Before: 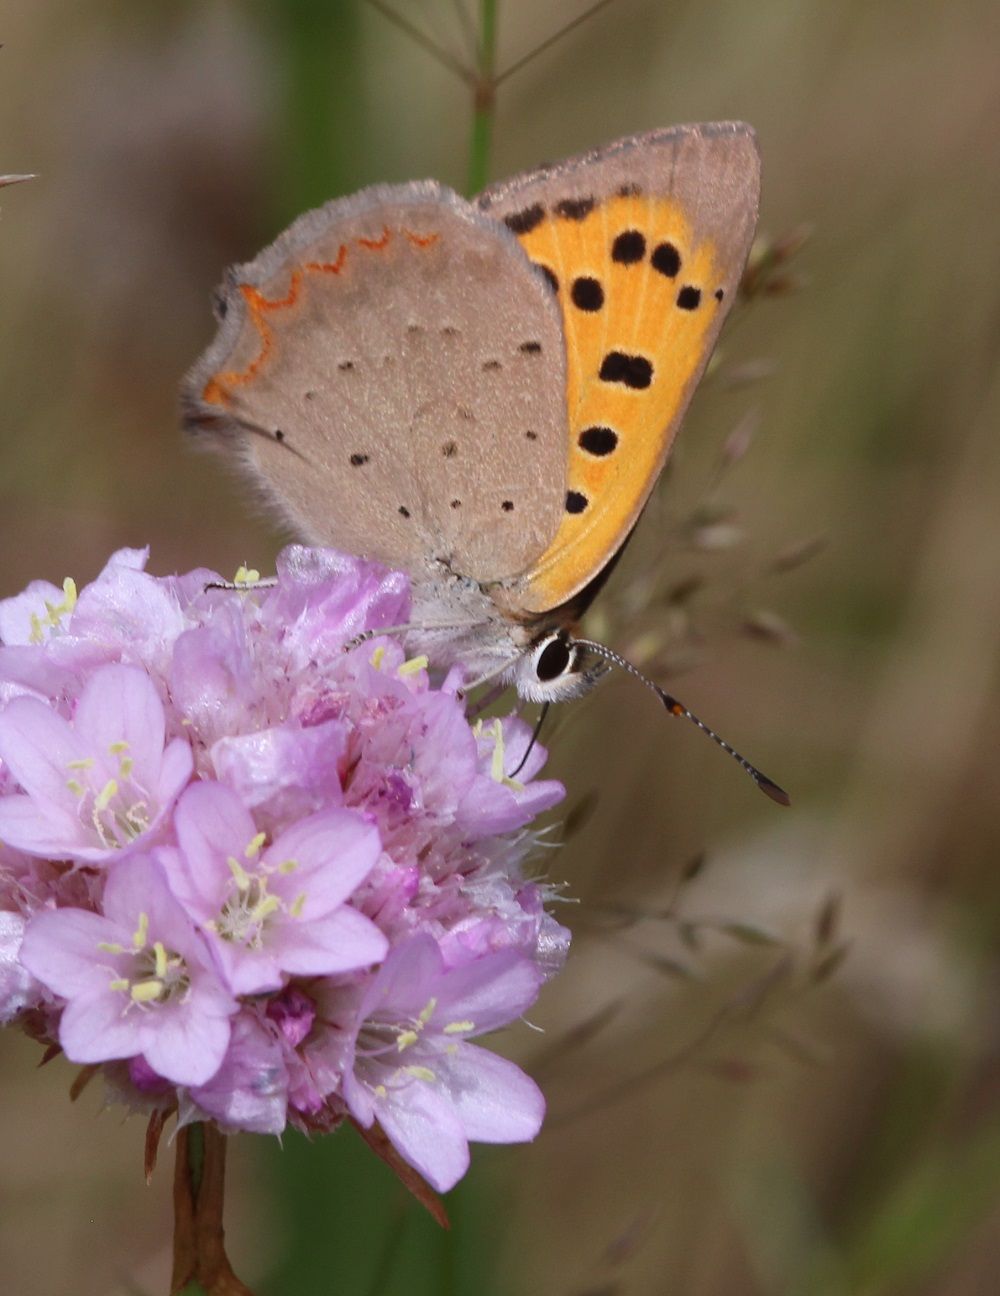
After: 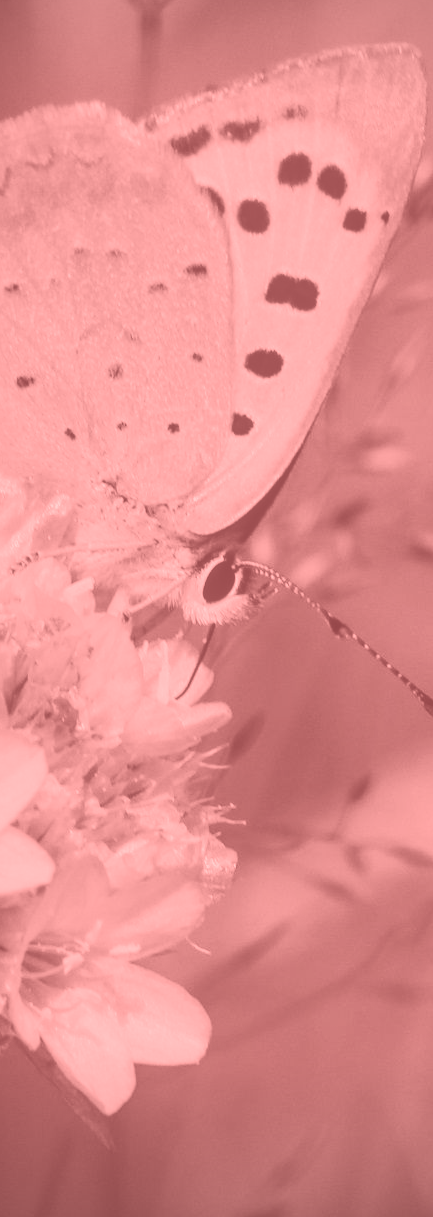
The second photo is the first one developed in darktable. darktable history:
crop: left 33.452%, top 6.025%, right 23.155%
local contrast: on, module defaults
colorize: saturation 51%, source mix 50.67%, lightness 50.67%
tone curve: curves: ch0 [(0, 0) (0.003, 0.002) (0.011, 0.009) (0.025, 0.018) (0.044, 0.03) (0.069, 0.043) (0.1, 0.057) (0.136, 0.079) (0.177, 0.125) (0.224, 0.178) (0.277, 0.255) (0.335, 0.341) (0.399, 0.443) (0.468, 0.553) (0.543, 0.644) (0.623, 0.718) (0.709, 0.779) (0.801, 0.849) (0.898, 0.929) (1, 1)], preserve colors none
color correction: highlights a* -5.94, highlights b* 11.19
vignetting: fall-off start 97.23%, saturation -0.024, center (-0.033, -0.042), width/height ratio 1.179, unbound false
